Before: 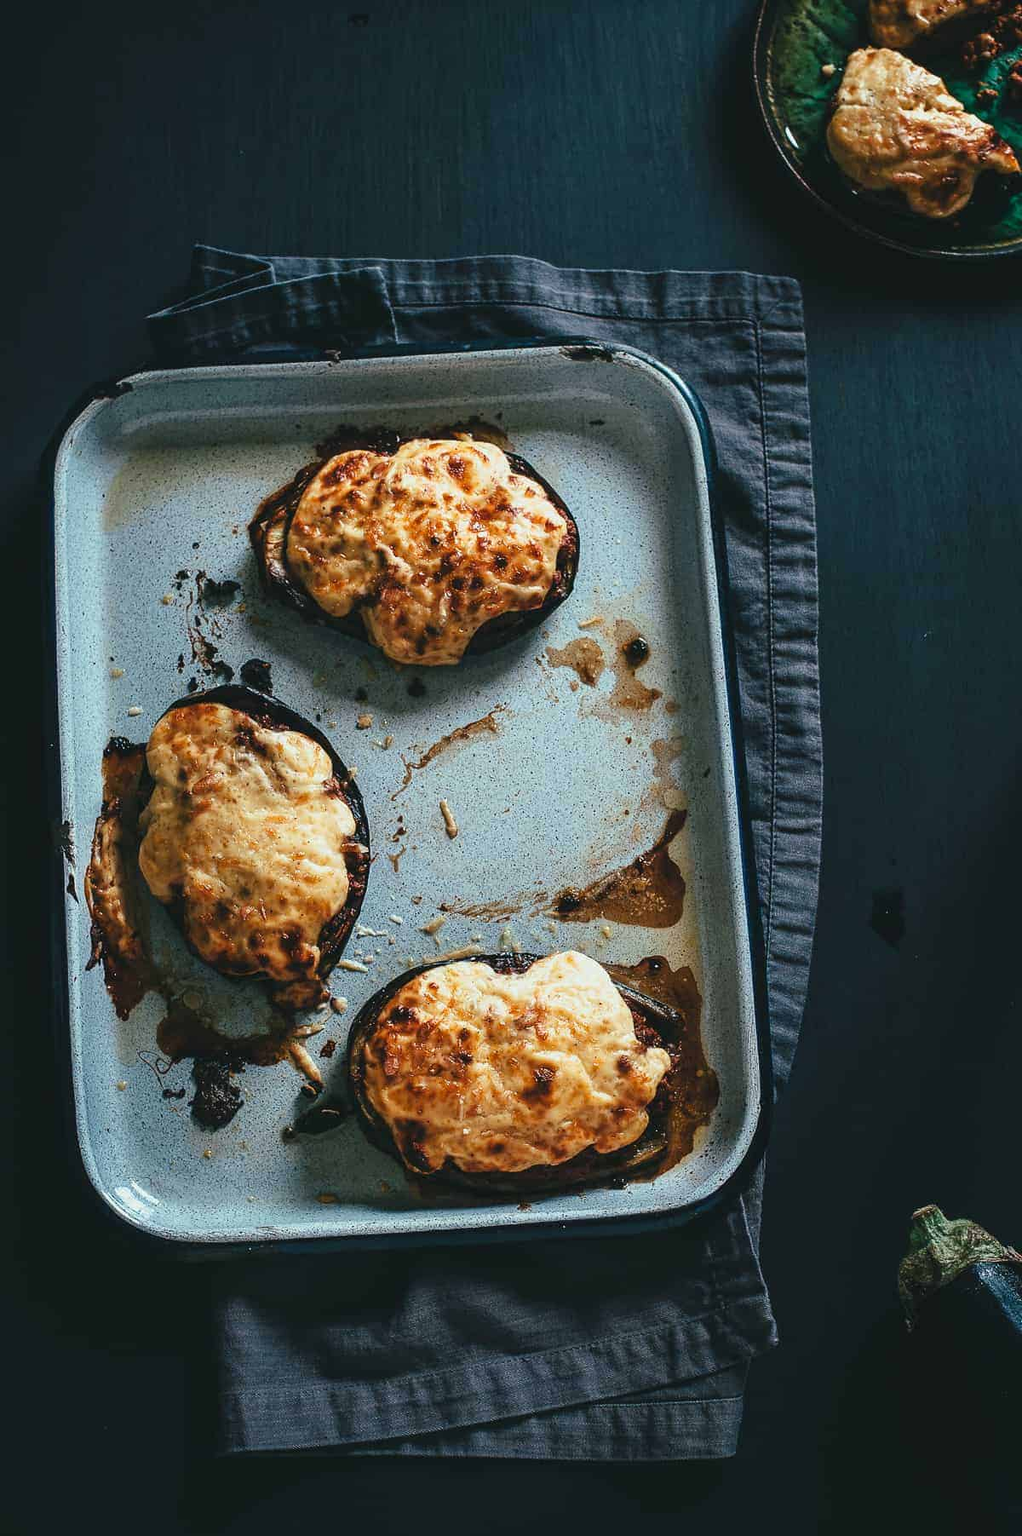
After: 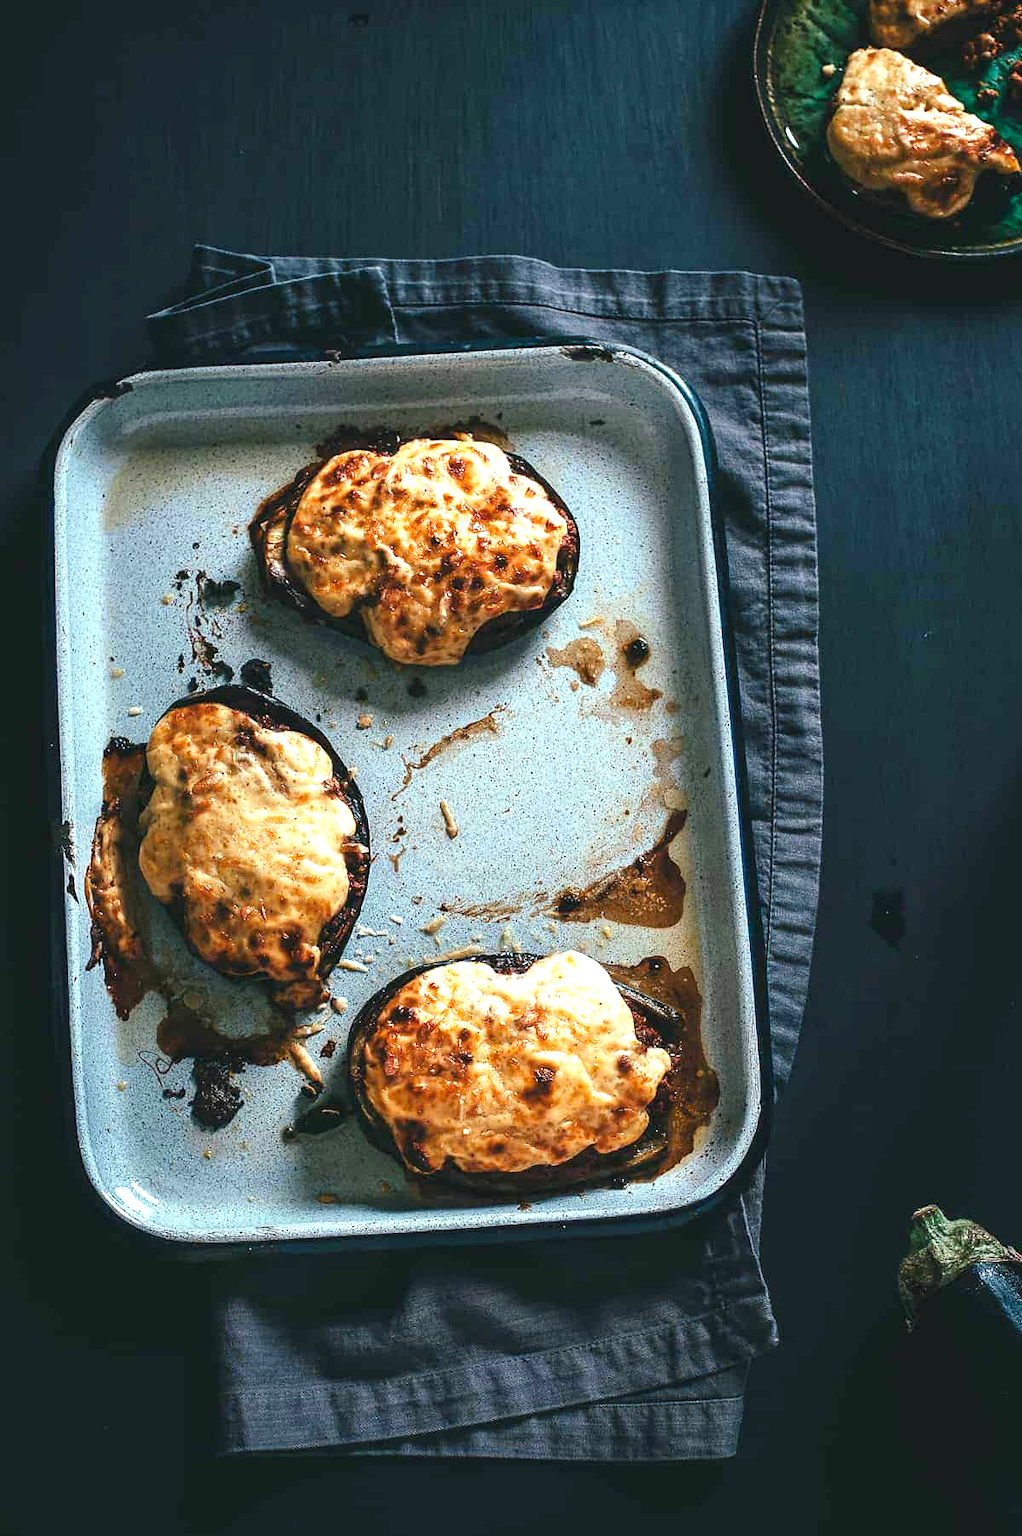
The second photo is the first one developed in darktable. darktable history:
exposure: black level correction 0.001, exposure 0.676 EV, compensate exposure bias true, compensate highlight preservation false
